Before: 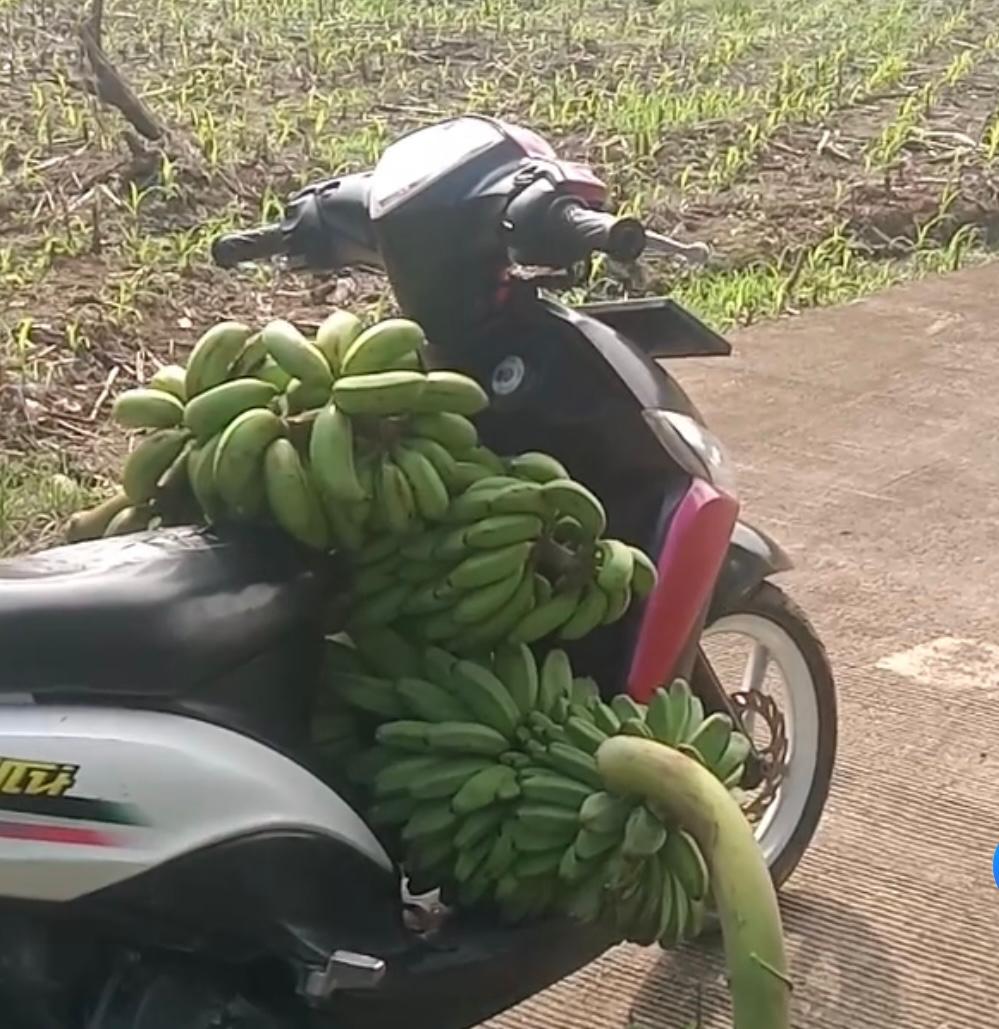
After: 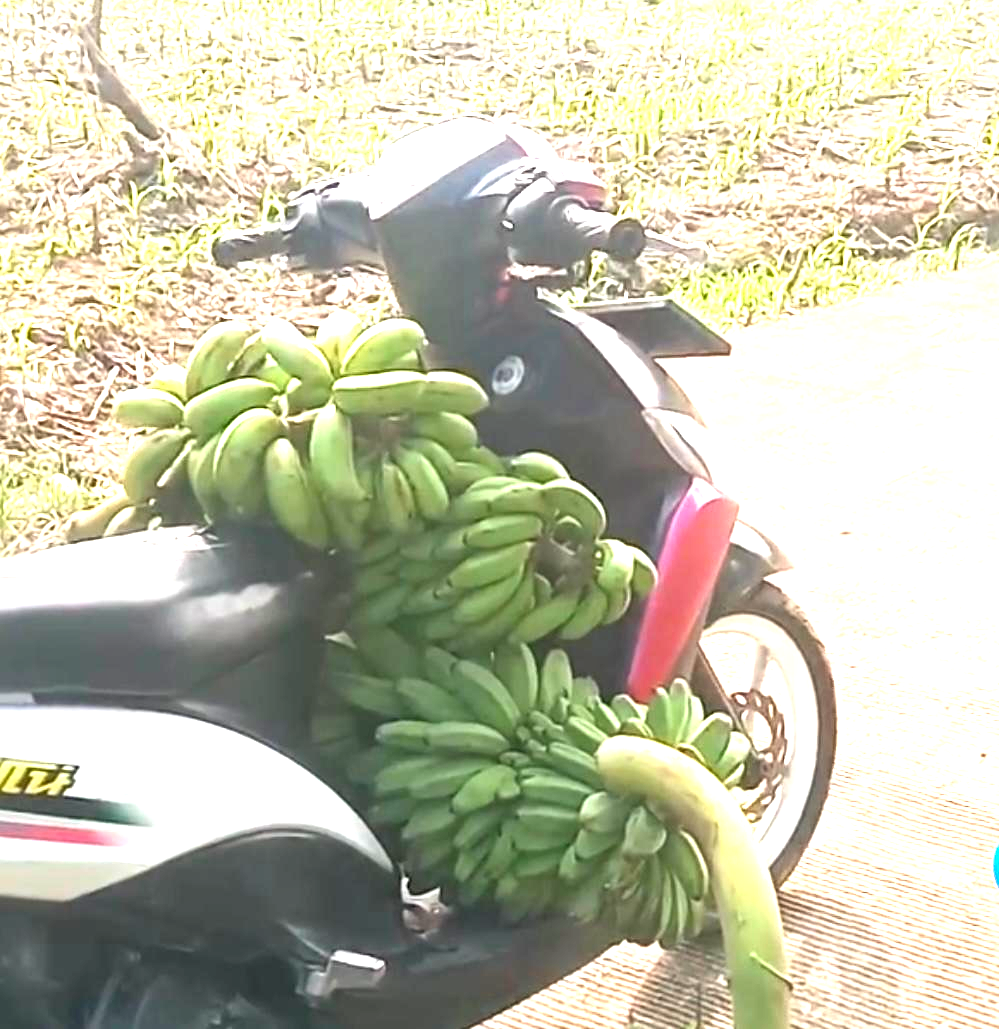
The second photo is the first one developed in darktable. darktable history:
vibrance: on, module defaults
exposure: exposure 2 EV, compensate exposure bias true, compensate highlight preservation false
shadows and highlights: shadows 4.1, highlights -17.6, soften with gaussian
